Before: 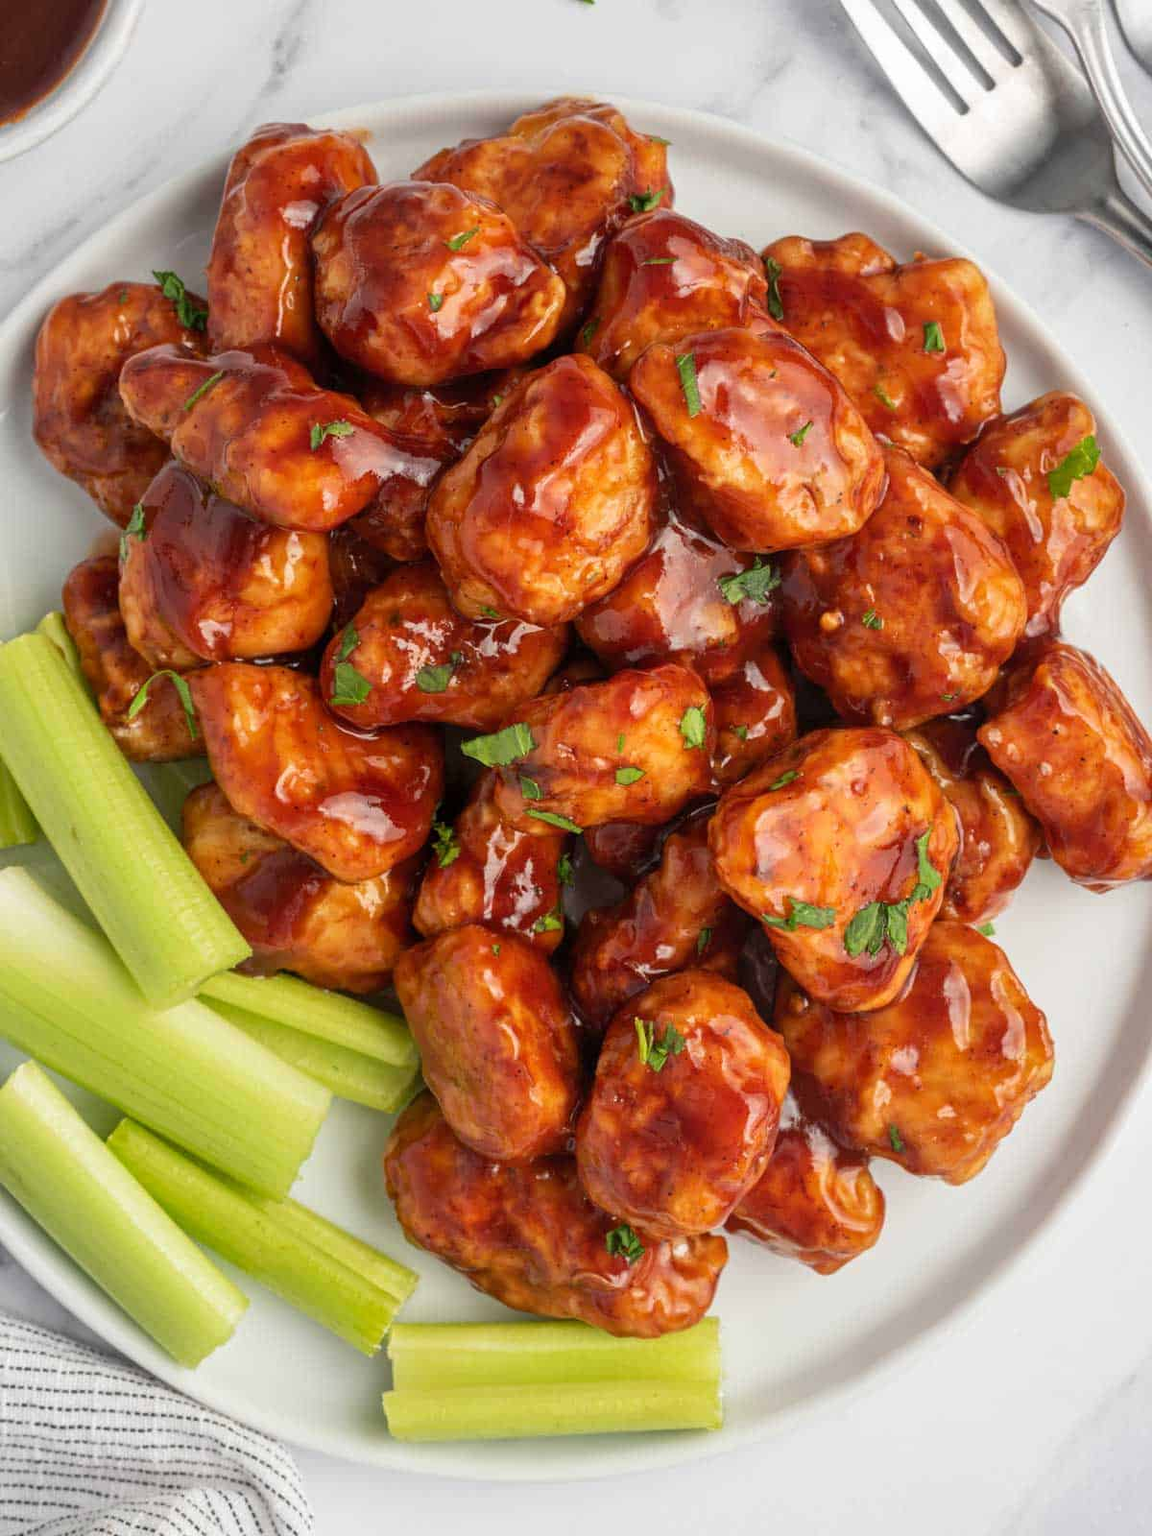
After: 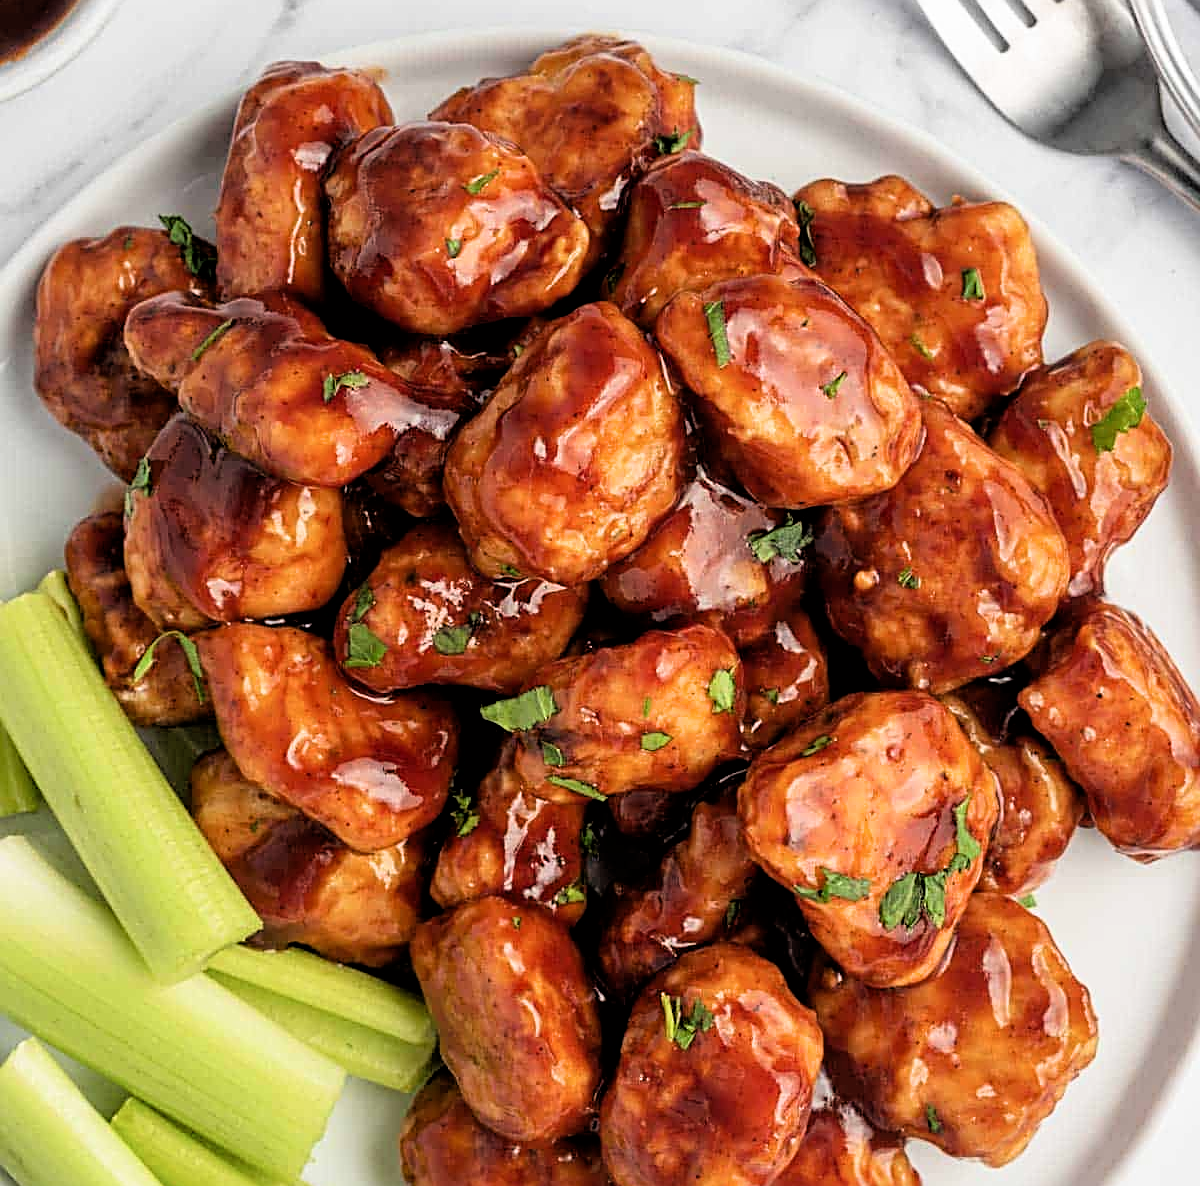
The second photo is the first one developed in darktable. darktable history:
sharpen: radius 2.534, amount 0.621
filmic rgb: black relative exposure -3.69 EV, white relative exposure 2.78 EV, dynamic range scaling -4.73%, hardness 3.05
crop: top 4.198%, bottom 21.629%
shadows and highlights: shadows -10.61, white point adjustment 1.44, highlights 9.38
